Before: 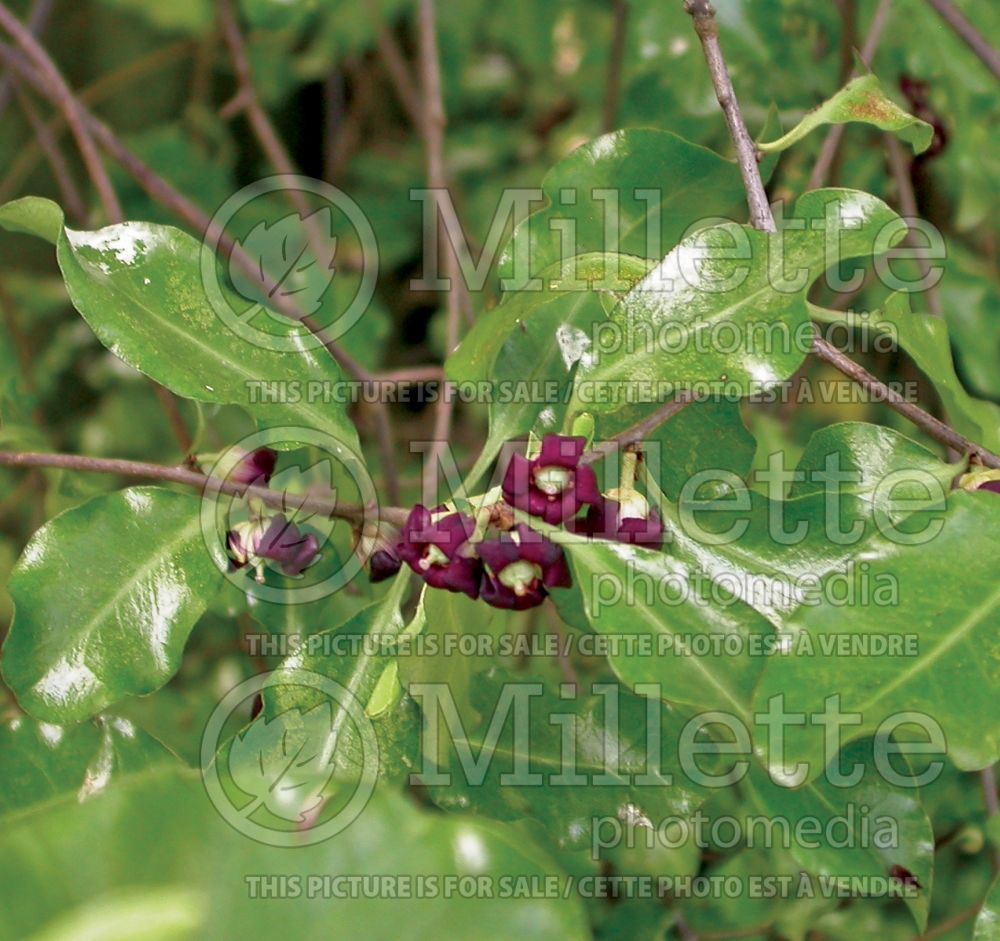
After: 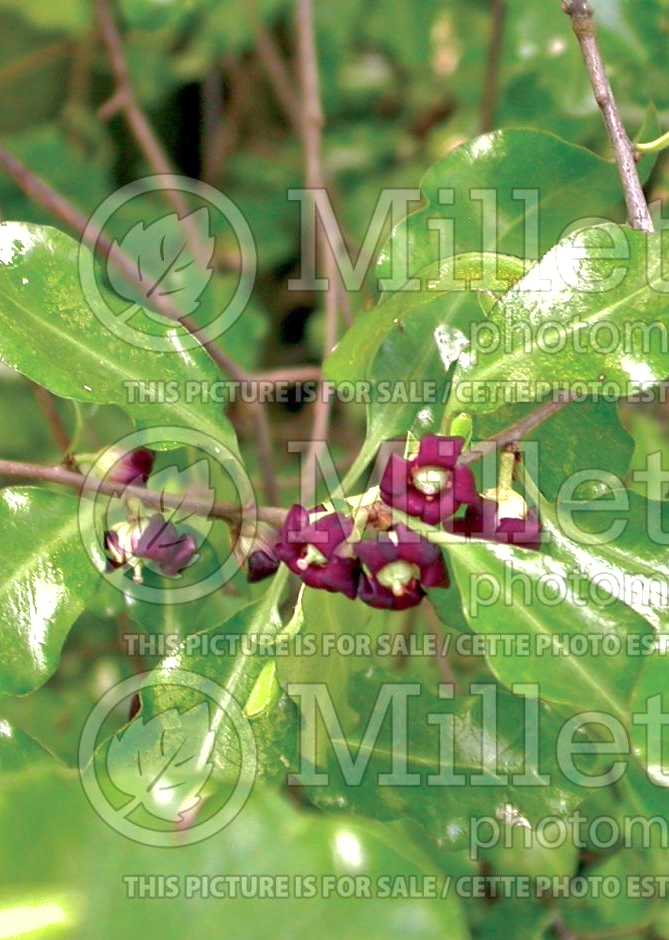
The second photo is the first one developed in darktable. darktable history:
shadows and highlights: on, module defaults
crop and rotate: left 12.273%, right 20.773%
exposure: exposure 0.672 EV, compensate highlight preservation false
tone equalizer: edges refinement/feathering 500, mask exposure compensation -1.57 EV, preserve details no
